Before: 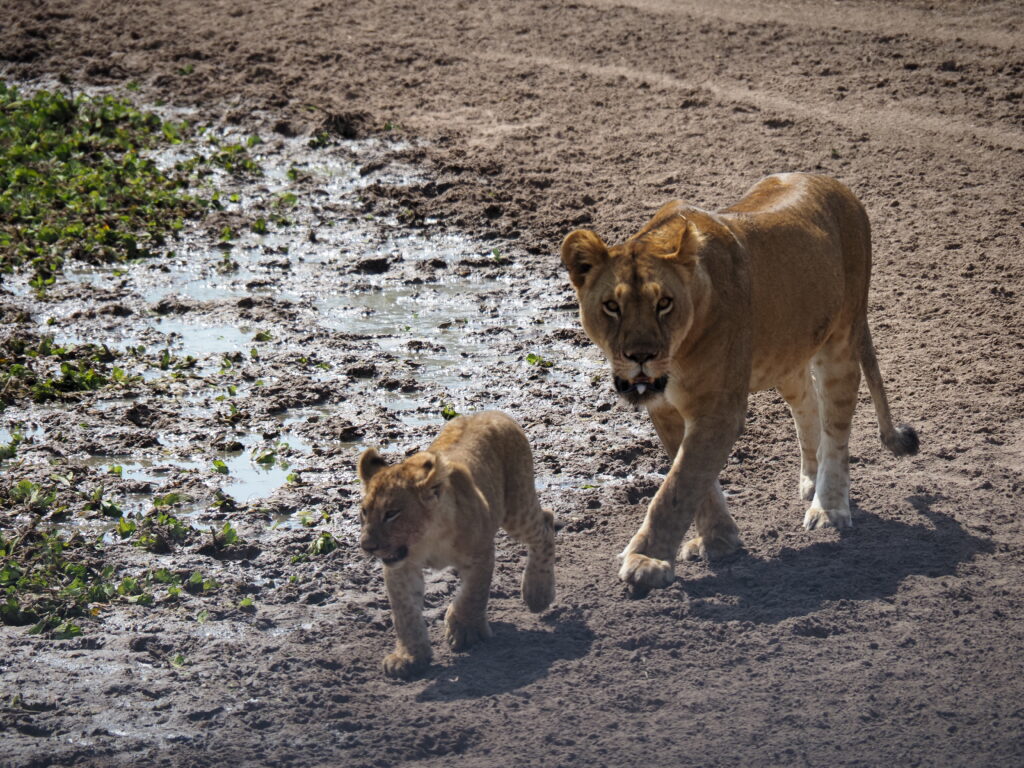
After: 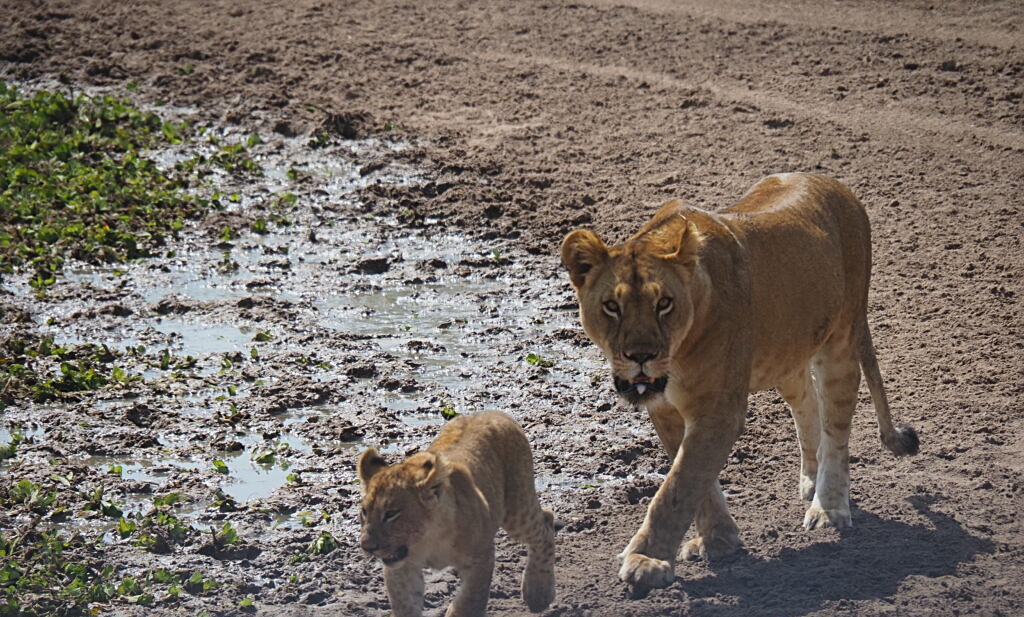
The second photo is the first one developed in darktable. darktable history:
crop: bottom 19.625%
local contrast: highlights 68%, shadows 65%, detail 81%, midtone range 0.331
sharpen: on, module defaults
